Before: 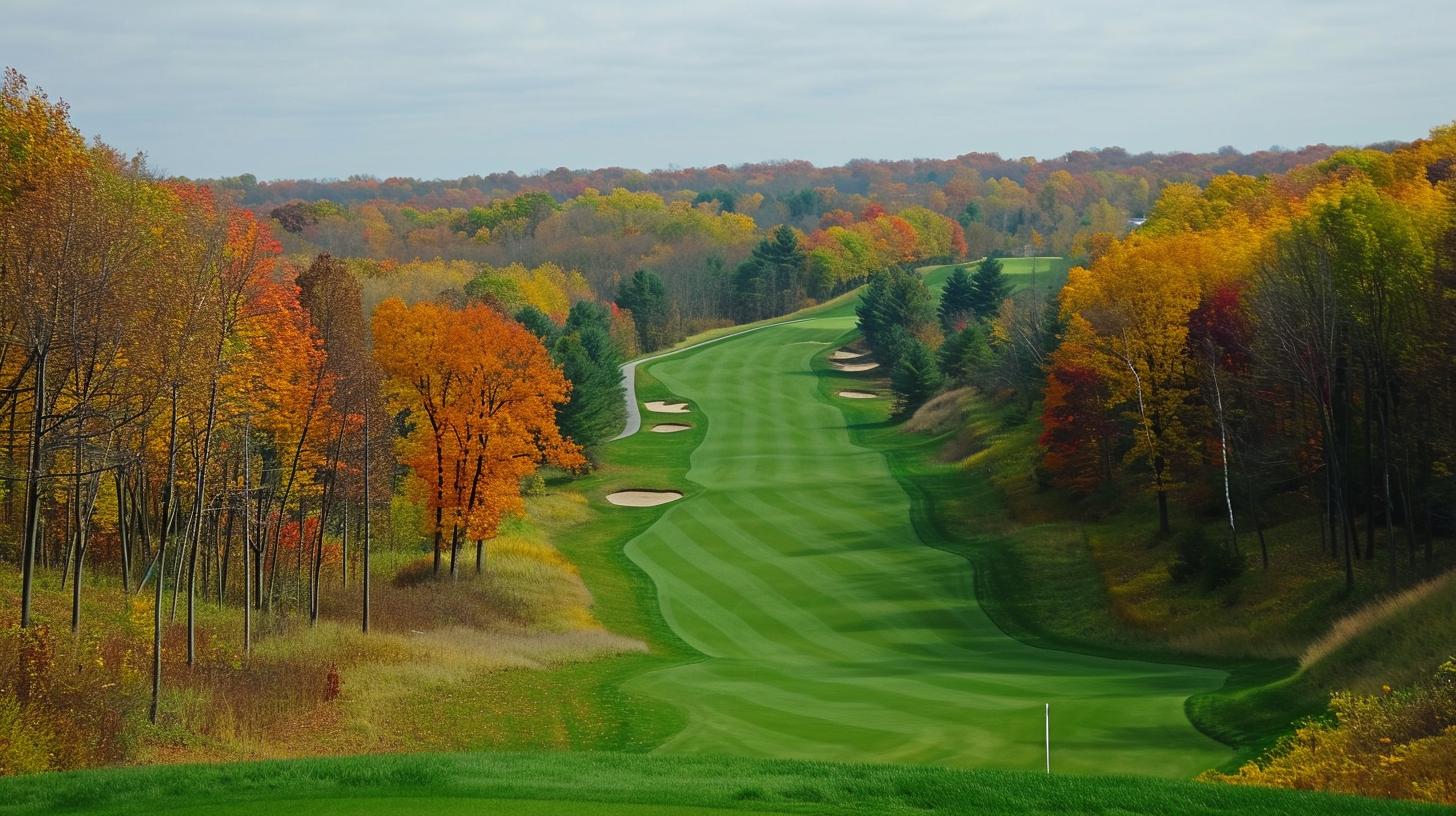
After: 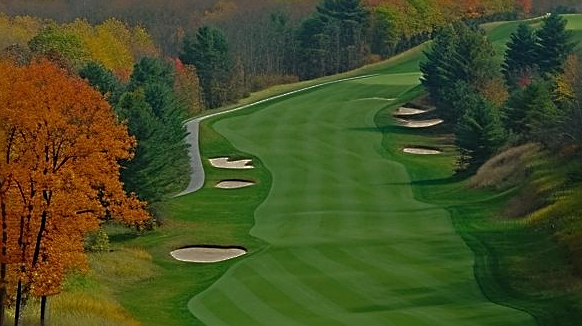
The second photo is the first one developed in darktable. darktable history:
crop: left 30%, top 30%, right 30%, bottom 30%
base curve: curves: ch0 [(0, 0) (0.826, 0.587) (1, 1)]
sharpen: radius 2.584, amount 0.688
